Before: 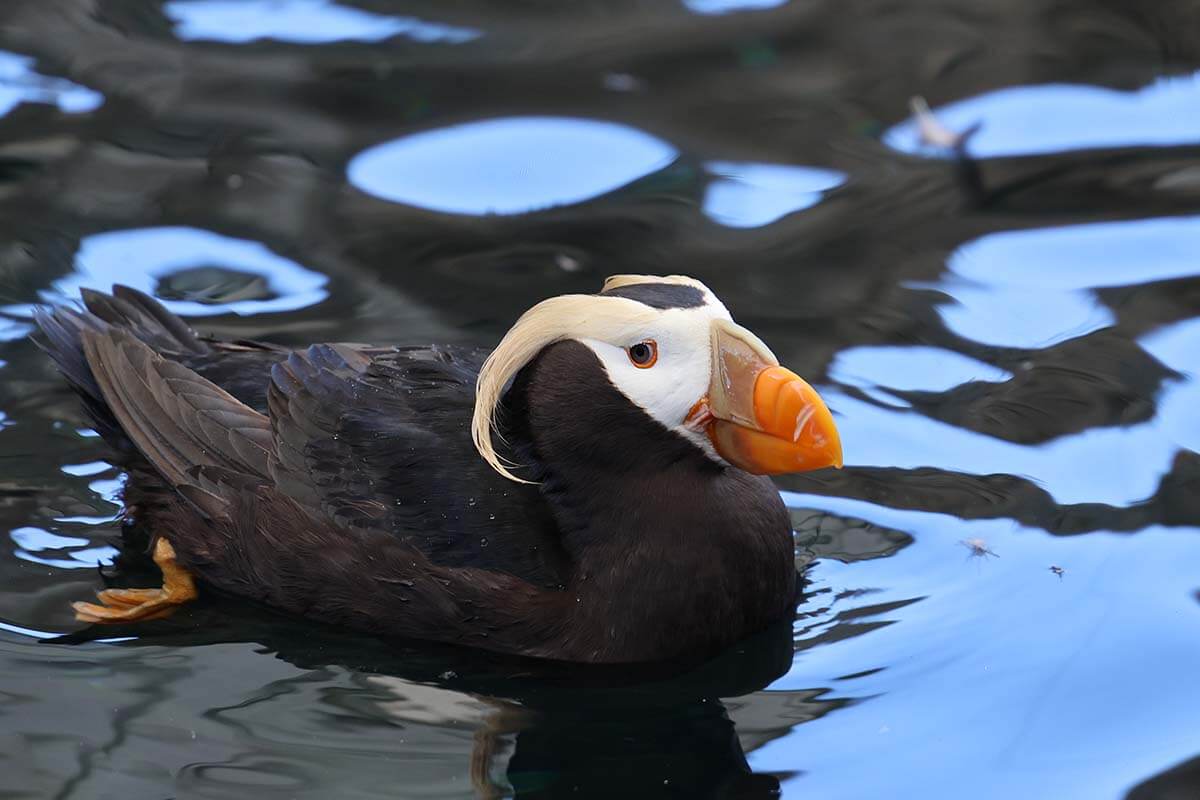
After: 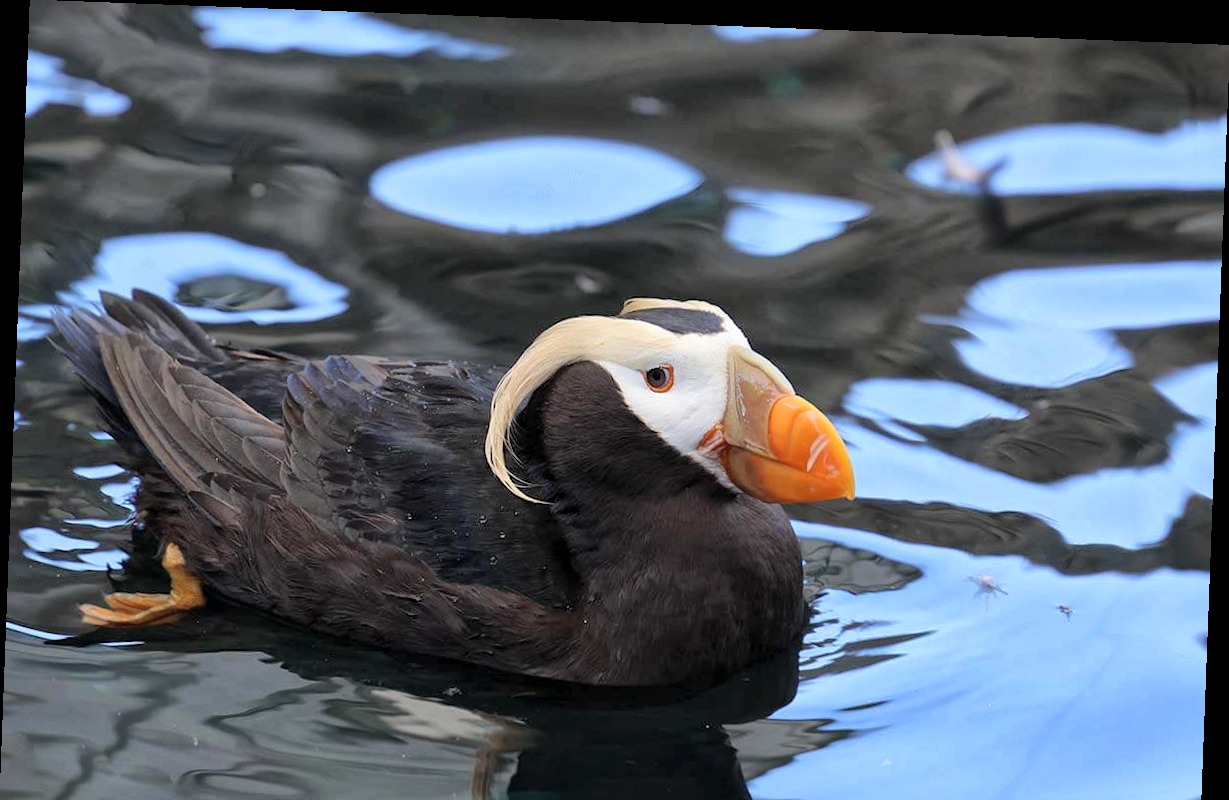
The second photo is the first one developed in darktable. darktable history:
crop and rotate: top 0%, bottom 5.097%
global tonemap: drago (1, 100), detail 1
rotate and perspective: rotation 2.17°, automatic cropping off
